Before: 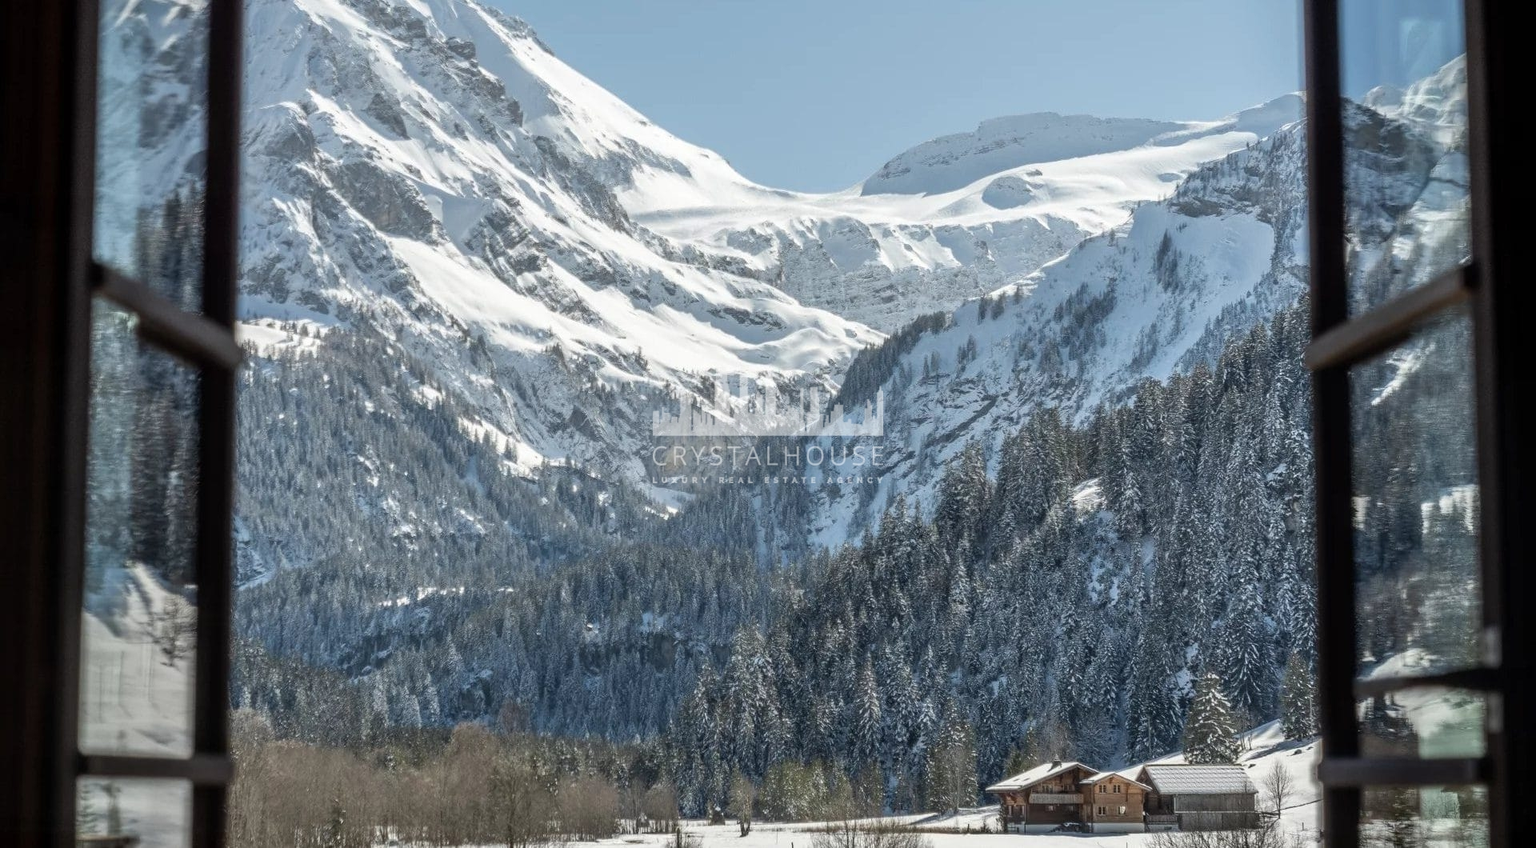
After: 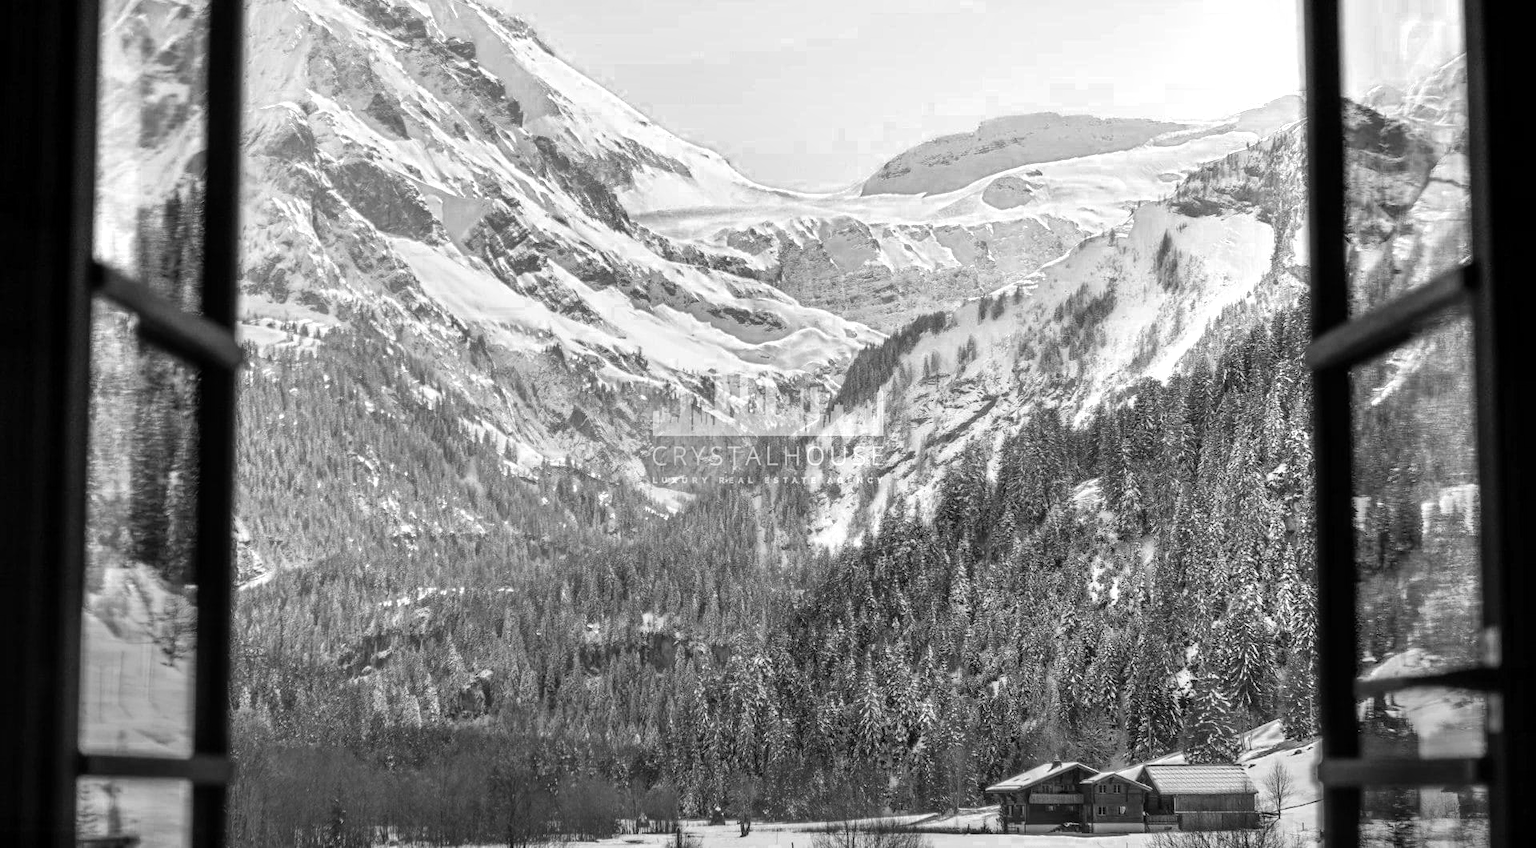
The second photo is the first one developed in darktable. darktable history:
shadows and highlights: shadows 43.77, white point adjustment -1.51, soften with gaussian
color balance rgb: power › luminance -7.613%, power › chroma 1.123%, power › hue 216.17°, linear chroma grading › global chroma 22.88%, perceptual saturation grading › global saturation 34.984%, perceptual saturation grading › highlights -25.866%, perceptual saturation grading › shadows 49.948%, global vibrance 44.775%
color zones: curves: ch0 [(0.287, 0.048) (0.493, 0.484) (0.737, 0.816)]; ch1 [(0, 0) (0.143, 0) (0.286, 0) (0.429, 0) (0.571, 0) (0.714, 0) (0.857, 0)]
